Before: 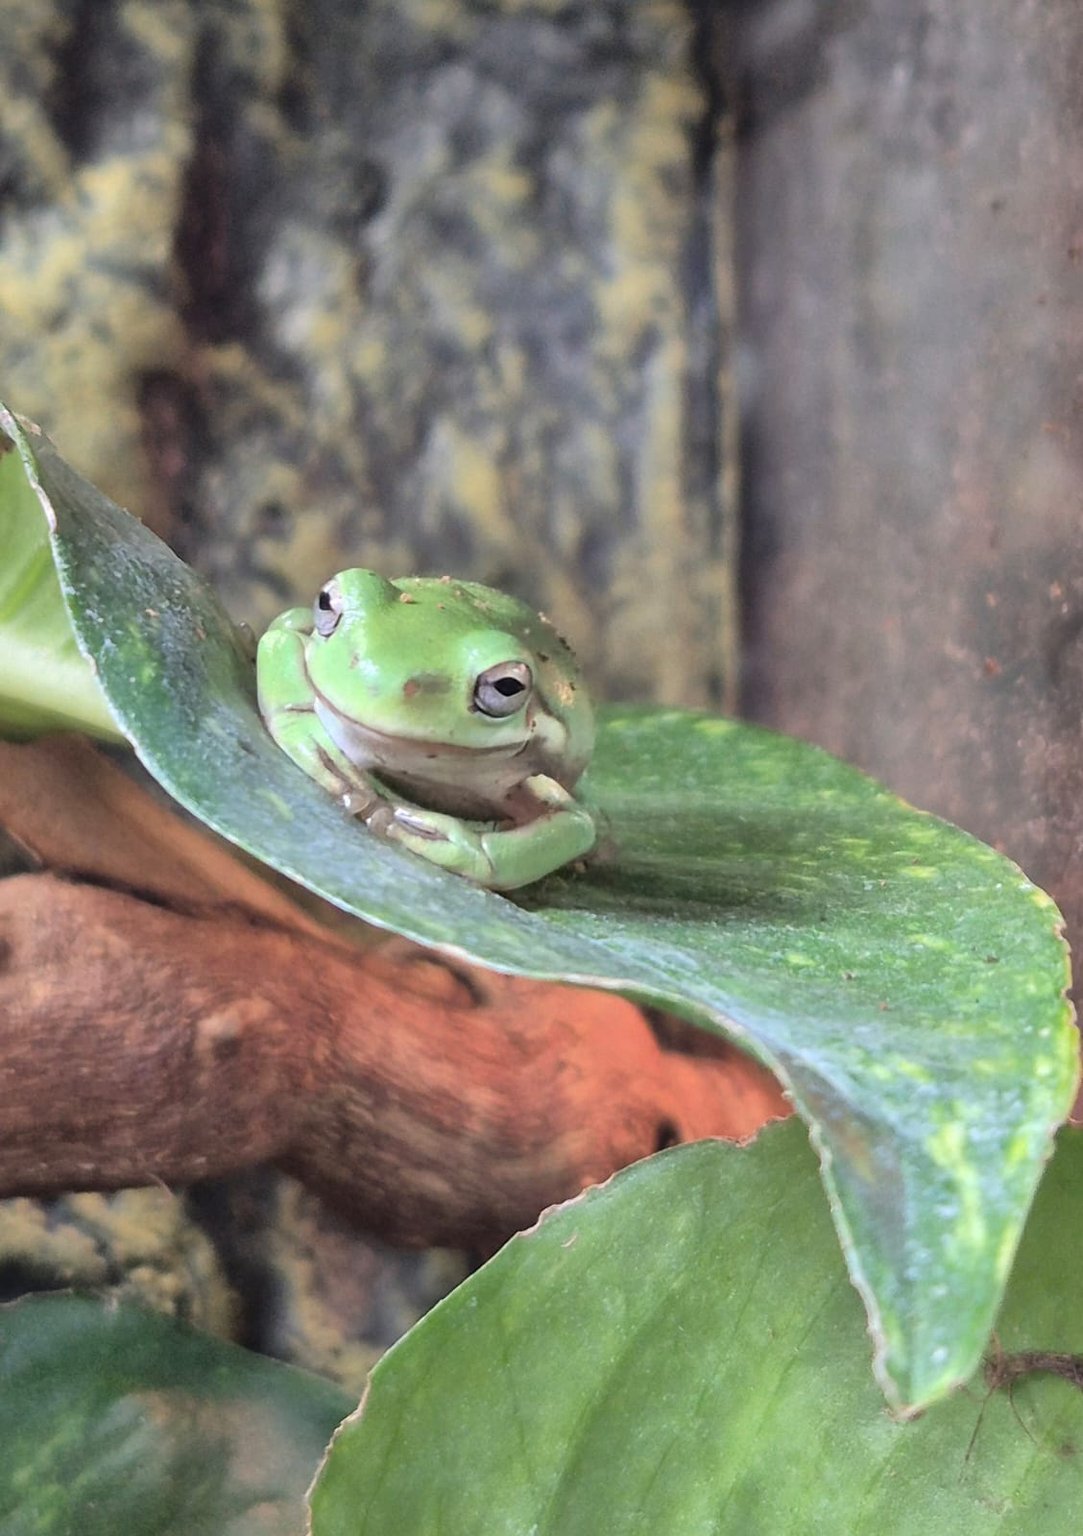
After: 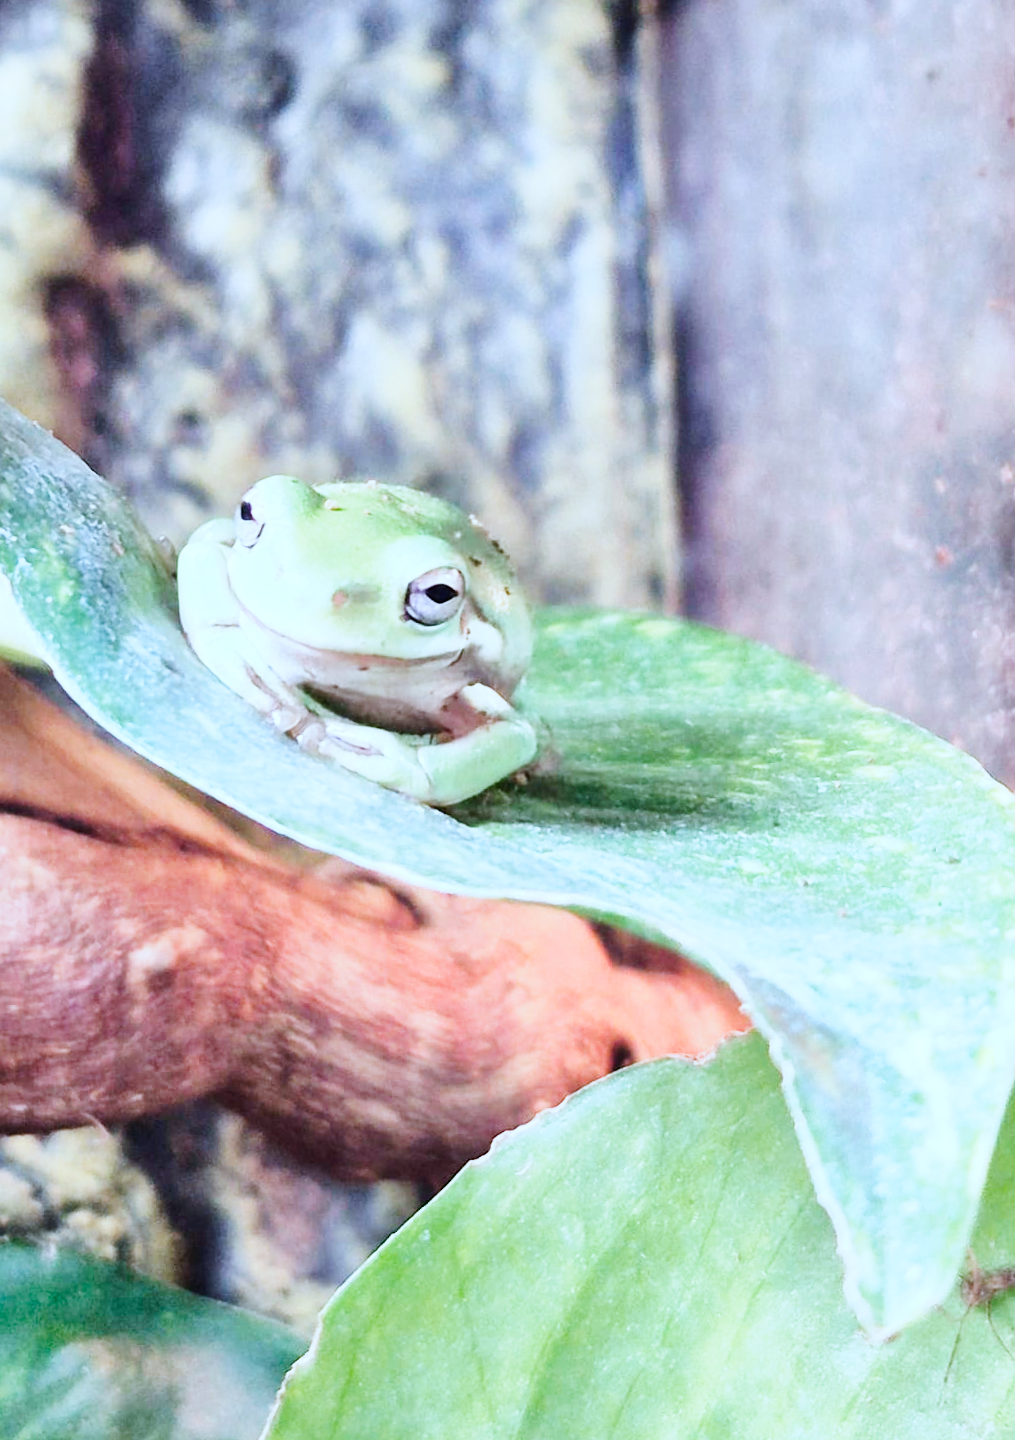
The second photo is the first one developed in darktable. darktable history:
base curve: curves: ch0 [(0, 0) (0, 0.001) (0.001, 0.001) (0.004, 0.002) (0.007, 0.004) (0.015, 0.013) (0.033, 0.045) (0.052, 0.096) (0.075, 0.17) (0.099, 0.241) (0.163, 0.42) (0.219, 0.55) (0.259, 0.616) (0.327, 0.722) (0.365, 0.765) (0.522, 0.873) (0.547, 0.881) (0.689, 0.919) (0.826, 0.952) (1, 1)], preserve colors none
color correction: highlights a* -4.18, highlights b* -10.81
contrast brightness saturation: contrast 0.05
white balance: emerald 1
color calibration: illuminant as shot in camera, x 0.358, y 0.373, temperature 4628.91 K
crop and rotate: angle 1.96°, left 5.673%, top 5.673%
color balance rgb: perceptual saturation grading › global saturation 20%, perceptual saturation grading › highlights -25%, perceptual saturation grading › shadows 25%
exposure: exposure 0.02 EV, compensate highlight preservation false
